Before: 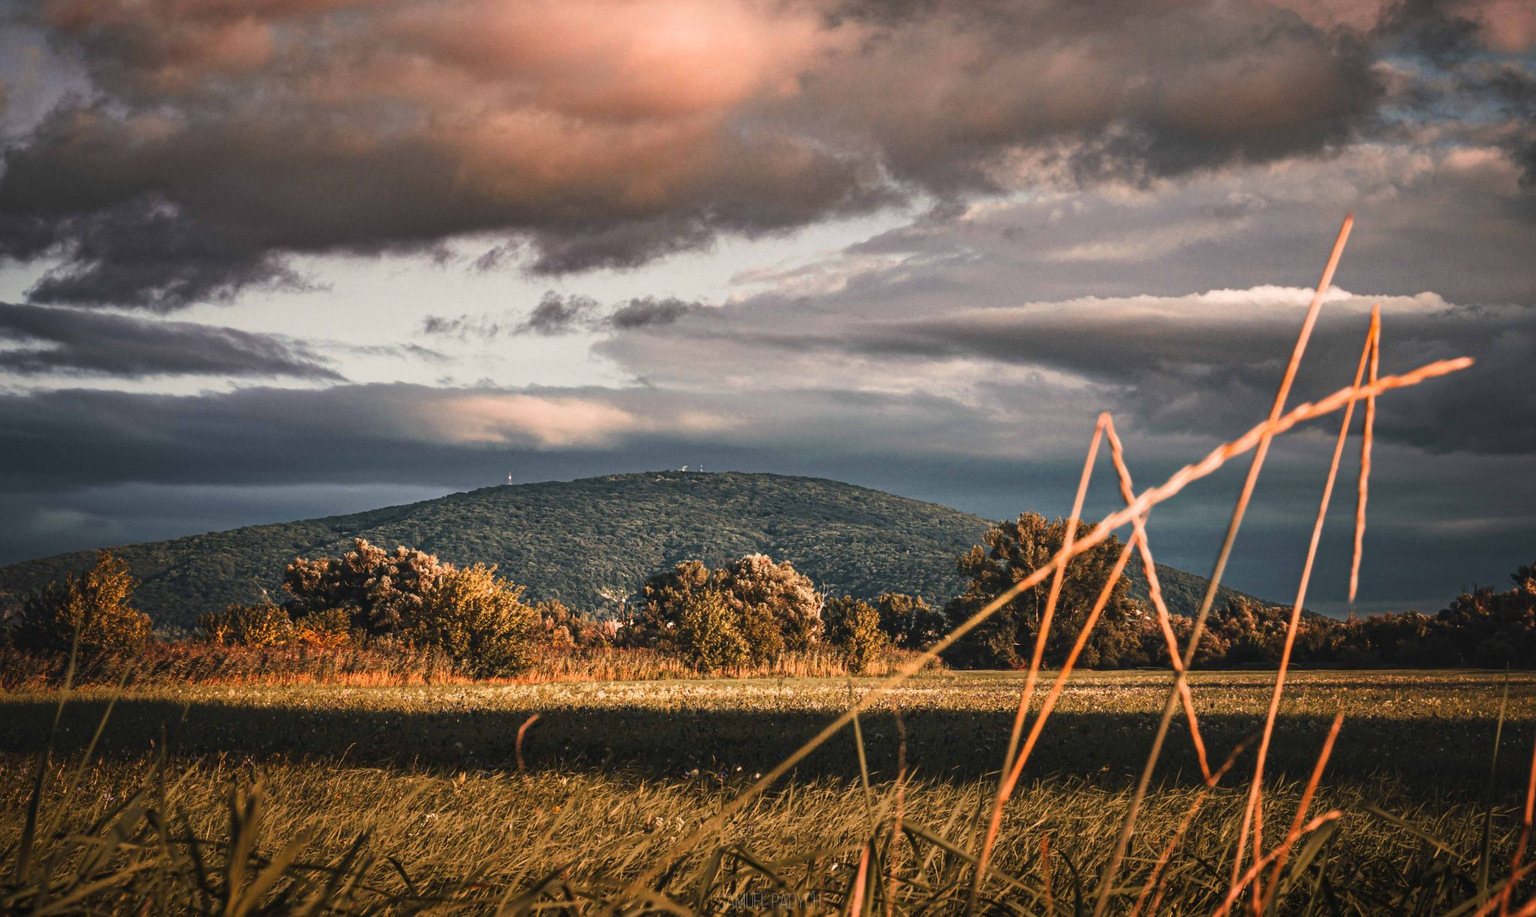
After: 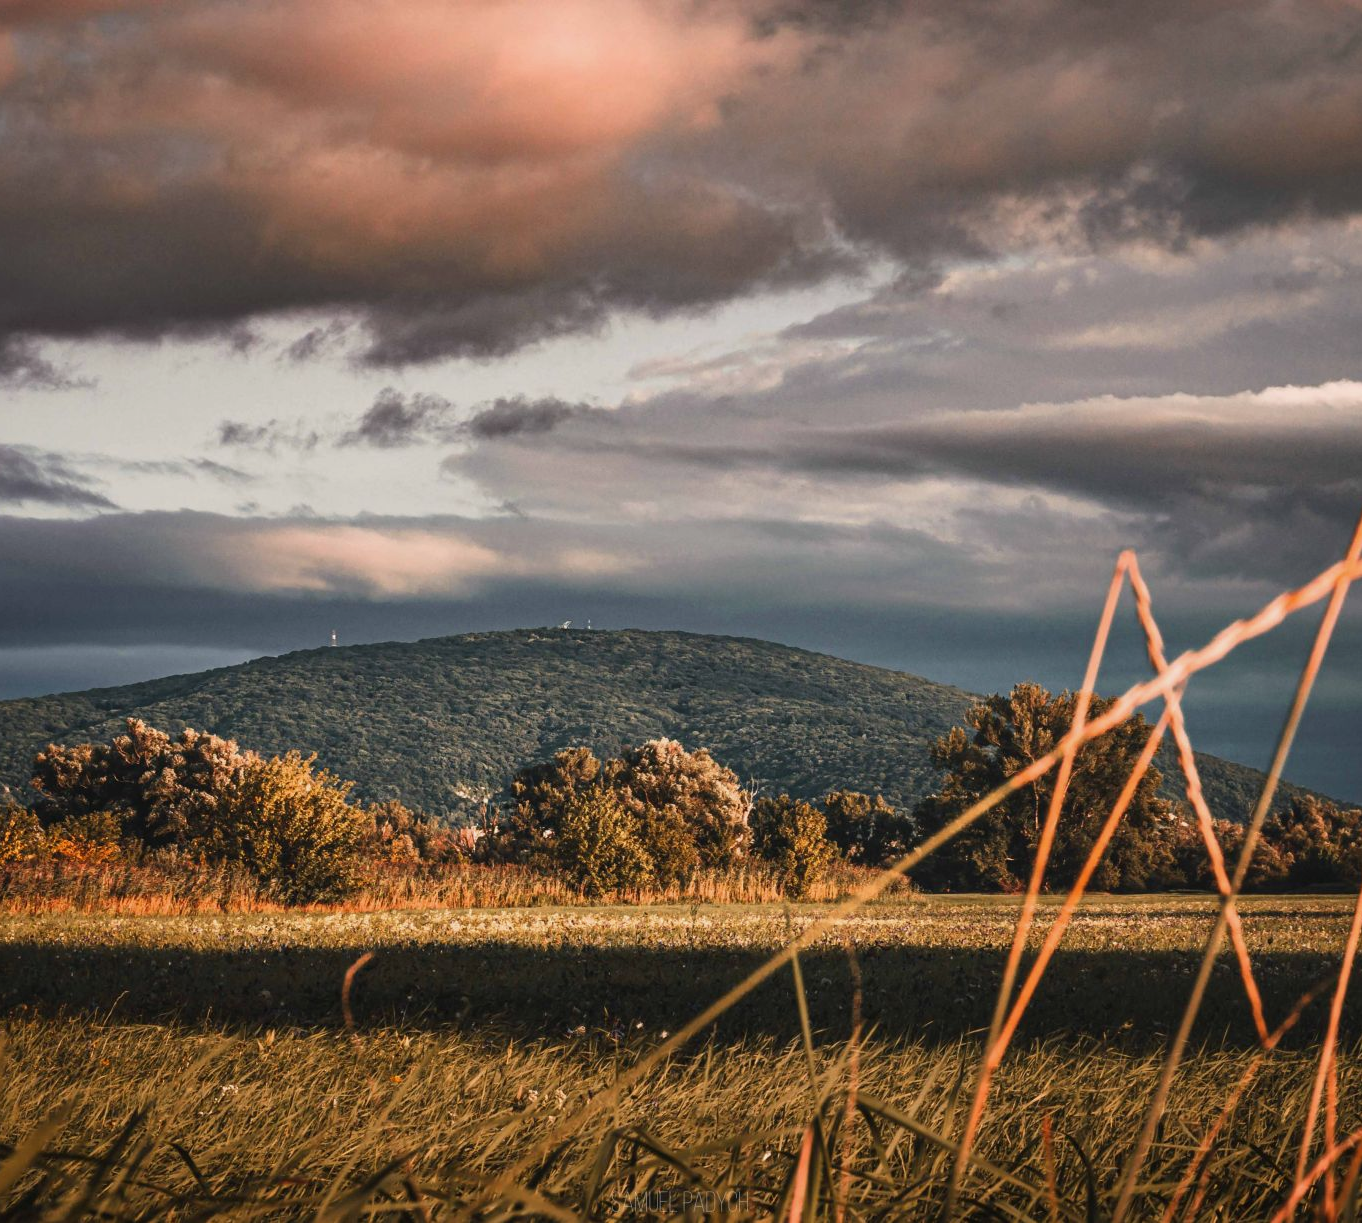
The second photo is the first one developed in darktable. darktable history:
crop: left 16.899%, right 16.556%
exposure: exposure -0.151 EV, compensate highlight preservation false
